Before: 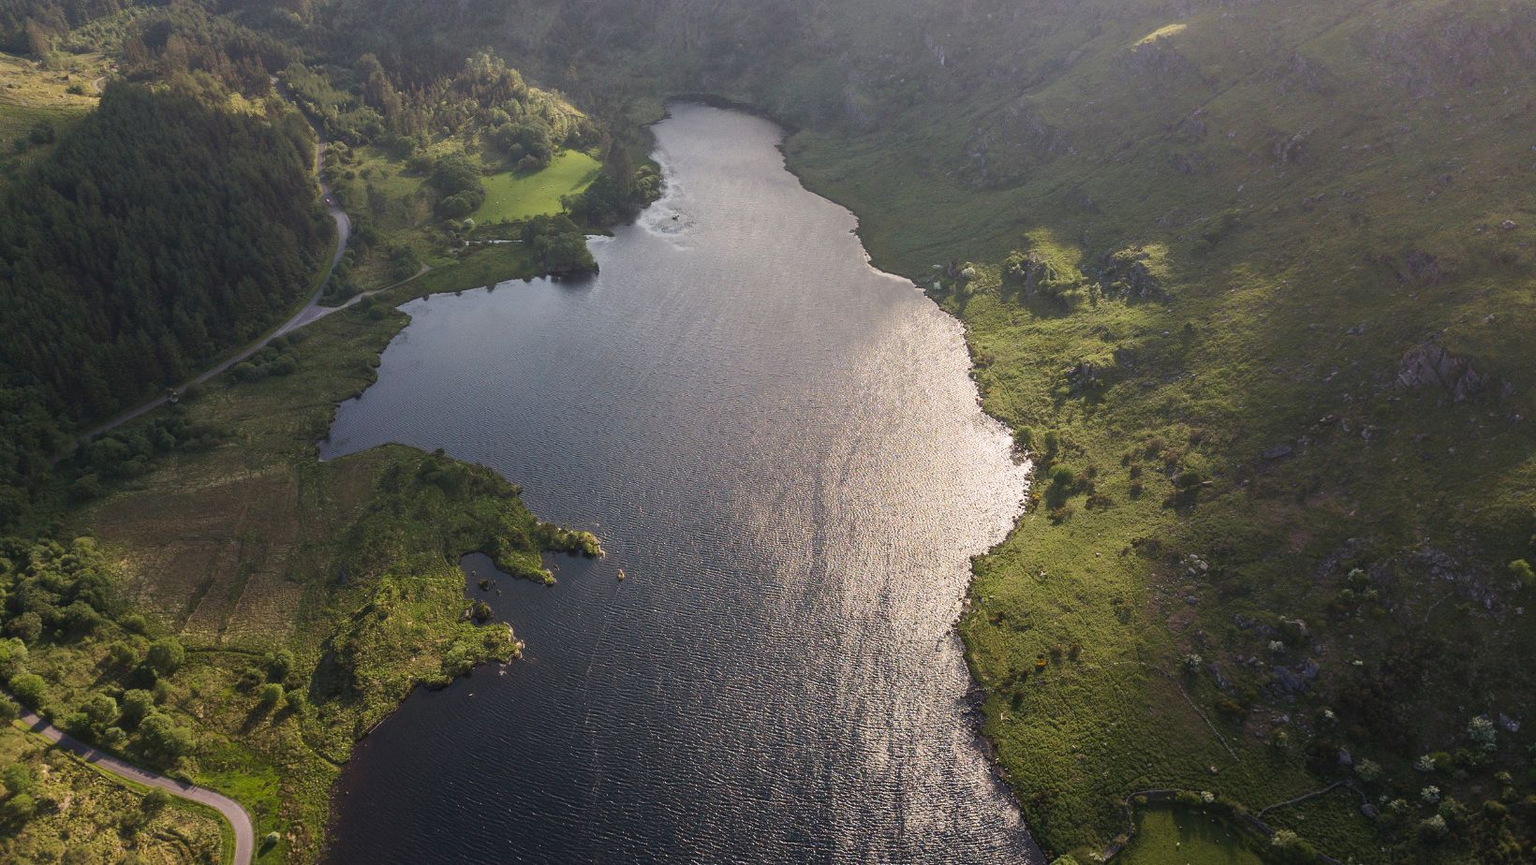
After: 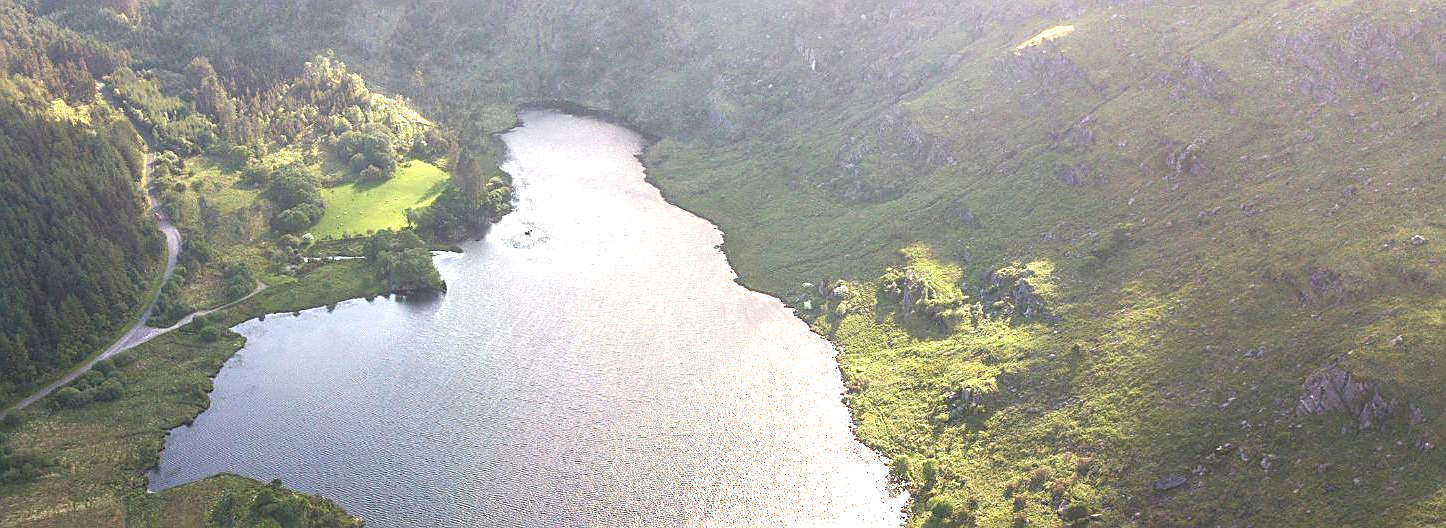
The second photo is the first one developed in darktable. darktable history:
sharpen: on, module defaults
crop and rotate: left 11.812%, bottom 42.776%
exposure: black level correction 0, exposure 1.55 EV, compensate exposure bias true, compensate highlight preservation false
